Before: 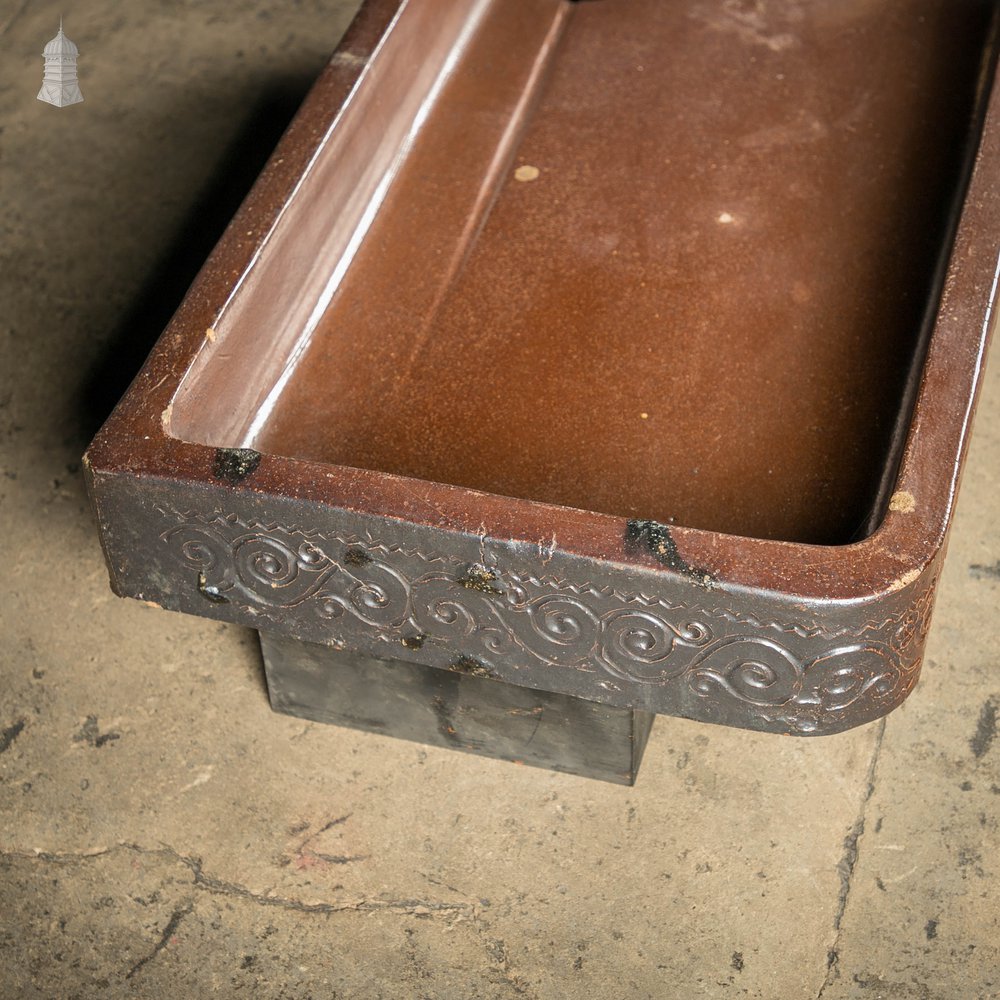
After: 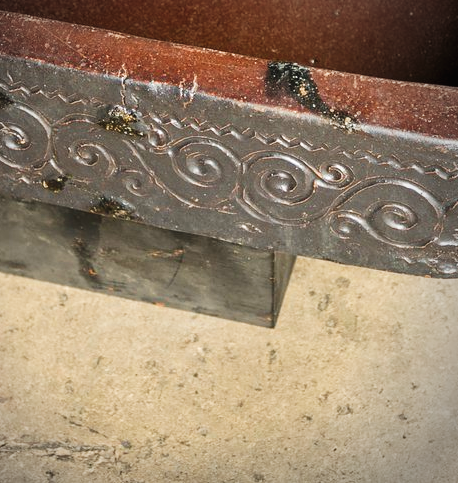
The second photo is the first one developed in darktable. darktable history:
crop: left 35.976%, top 45.819%, right 18.162%, bottom 5.807%
vignetting: center (-0.15, 0.013)
tone curve: curves: ch0 [(0, 0) (0.003, 0.025) (0.011, 0.025) (0.025, 0.025) (0.044, 0.026) (0.069, 0.033) (0.1, 0.053) (0.136, 0.078) (0.177, 0.108) (0.224, 0.153) (0.277, 0.213) (0.335, 0.286) (0.399, 0.372) (0.468, 0.467) (0.543, 0.565) (0.623, 0.675) (0.709, 0.775) (0.801, 0.863) (0.898, 0.936) (1, 1)], preserve colors none
